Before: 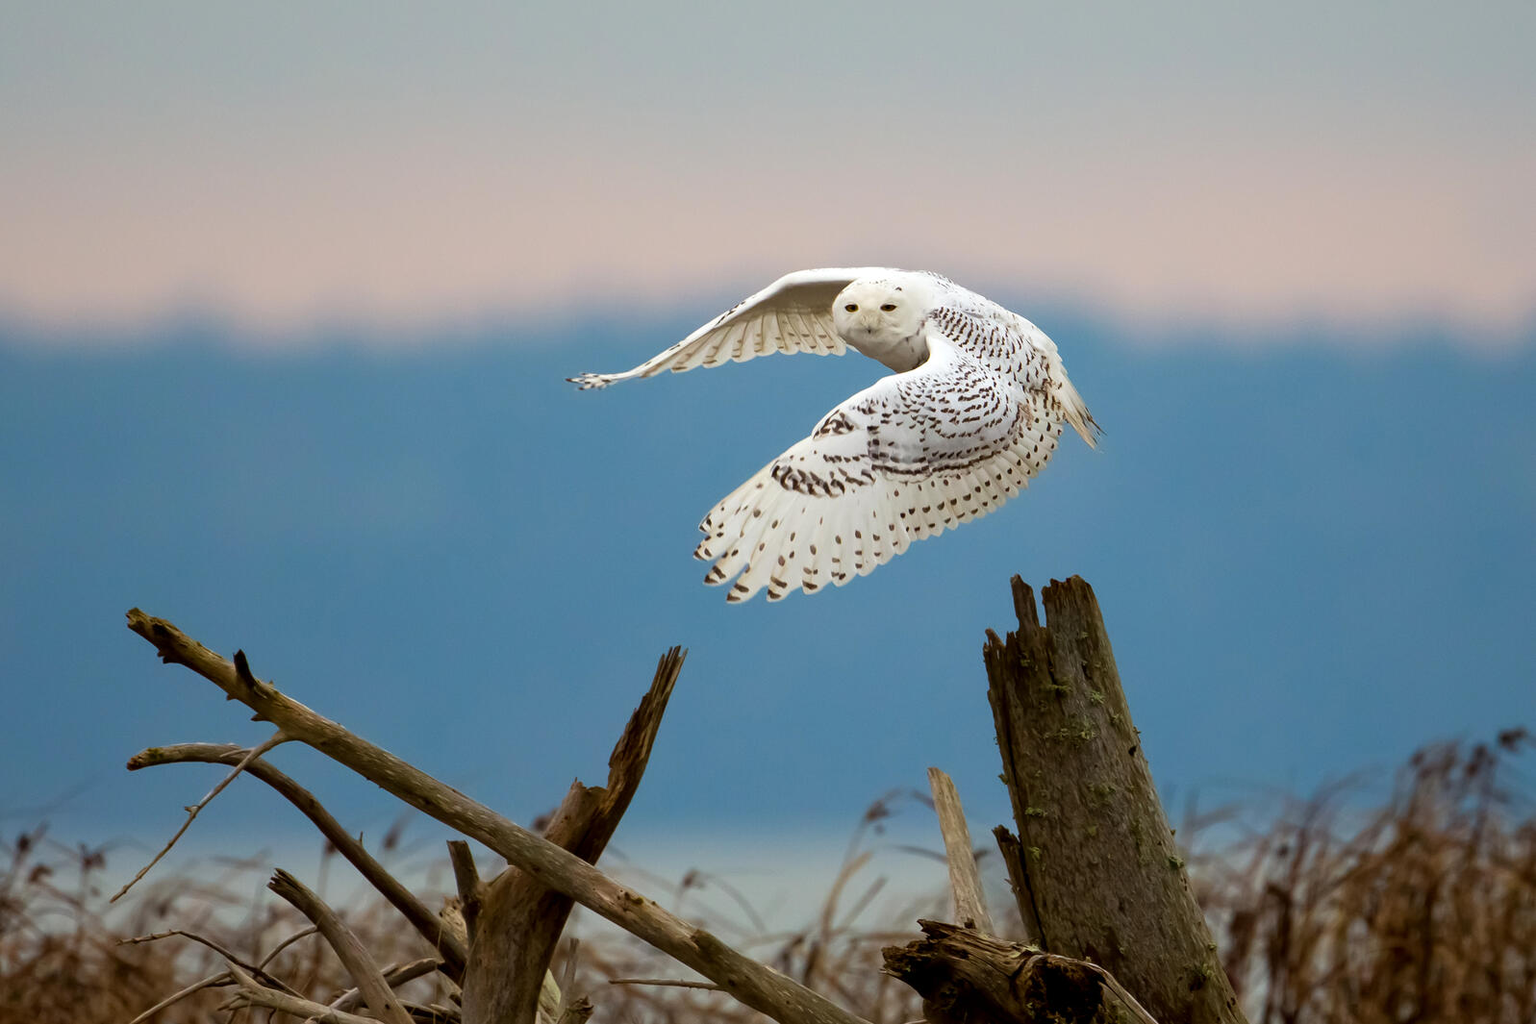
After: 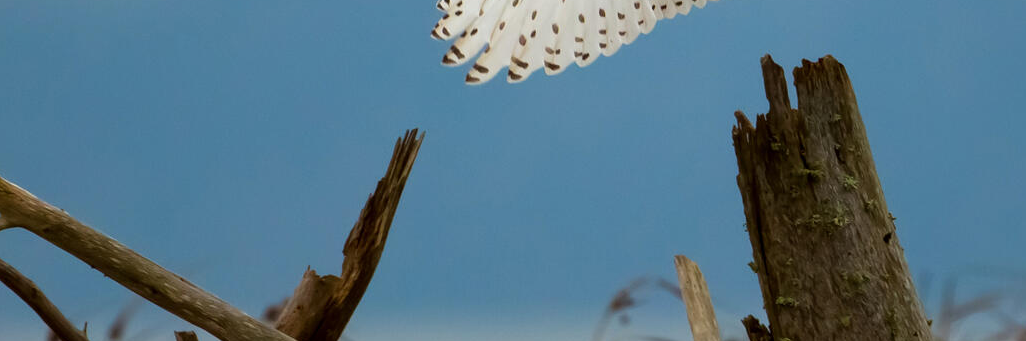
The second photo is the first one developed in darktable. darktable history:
crop: left 18.201%, top 51.046%, right 17.502%, bottom 16.89%
